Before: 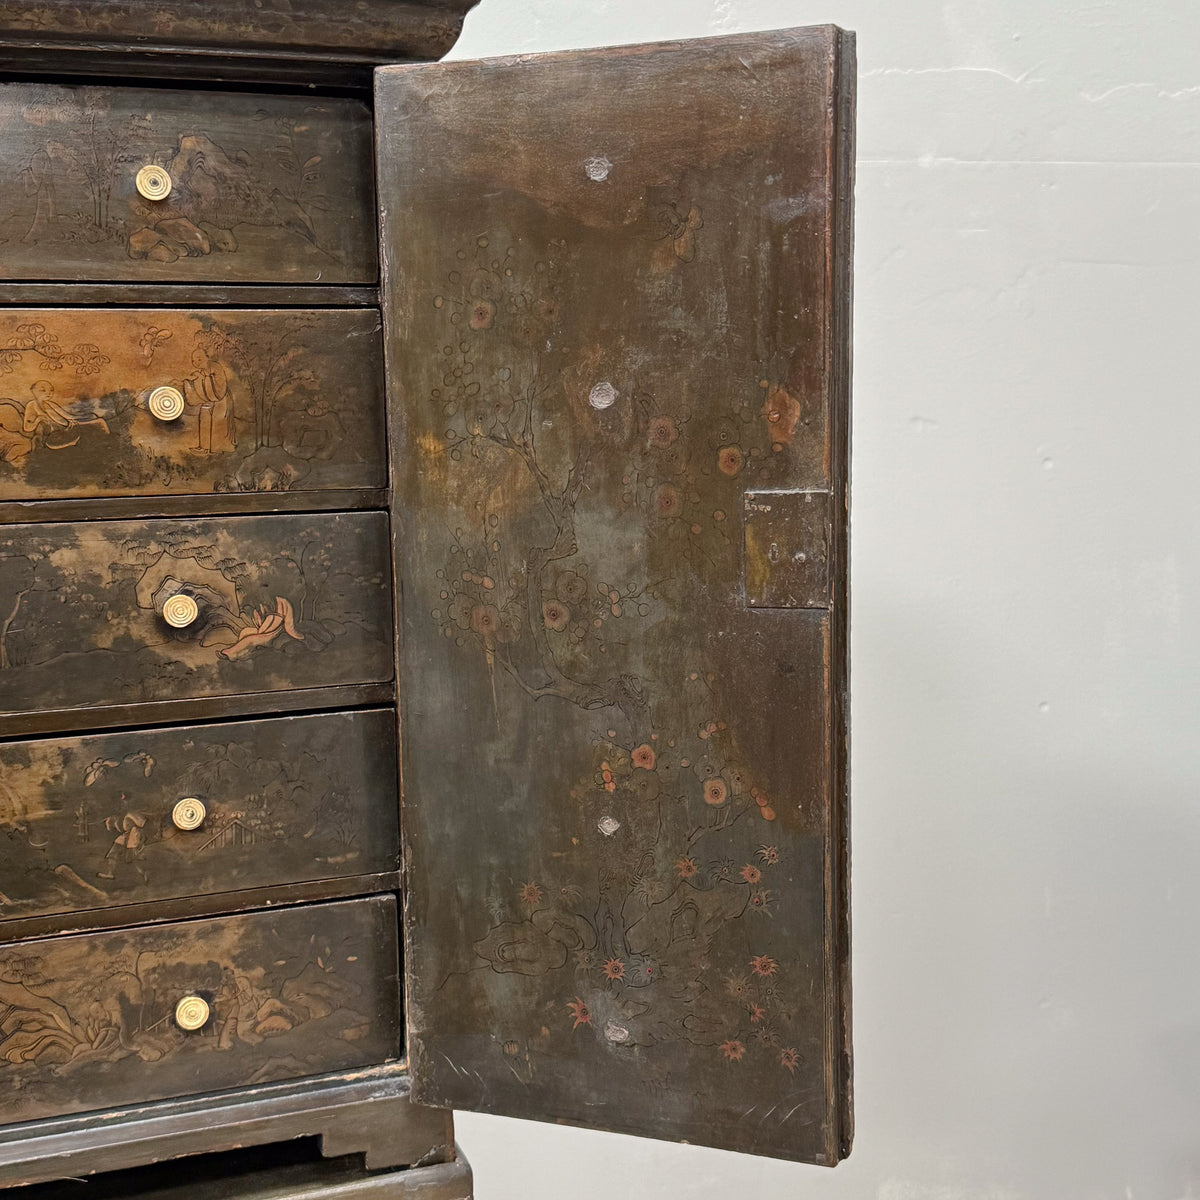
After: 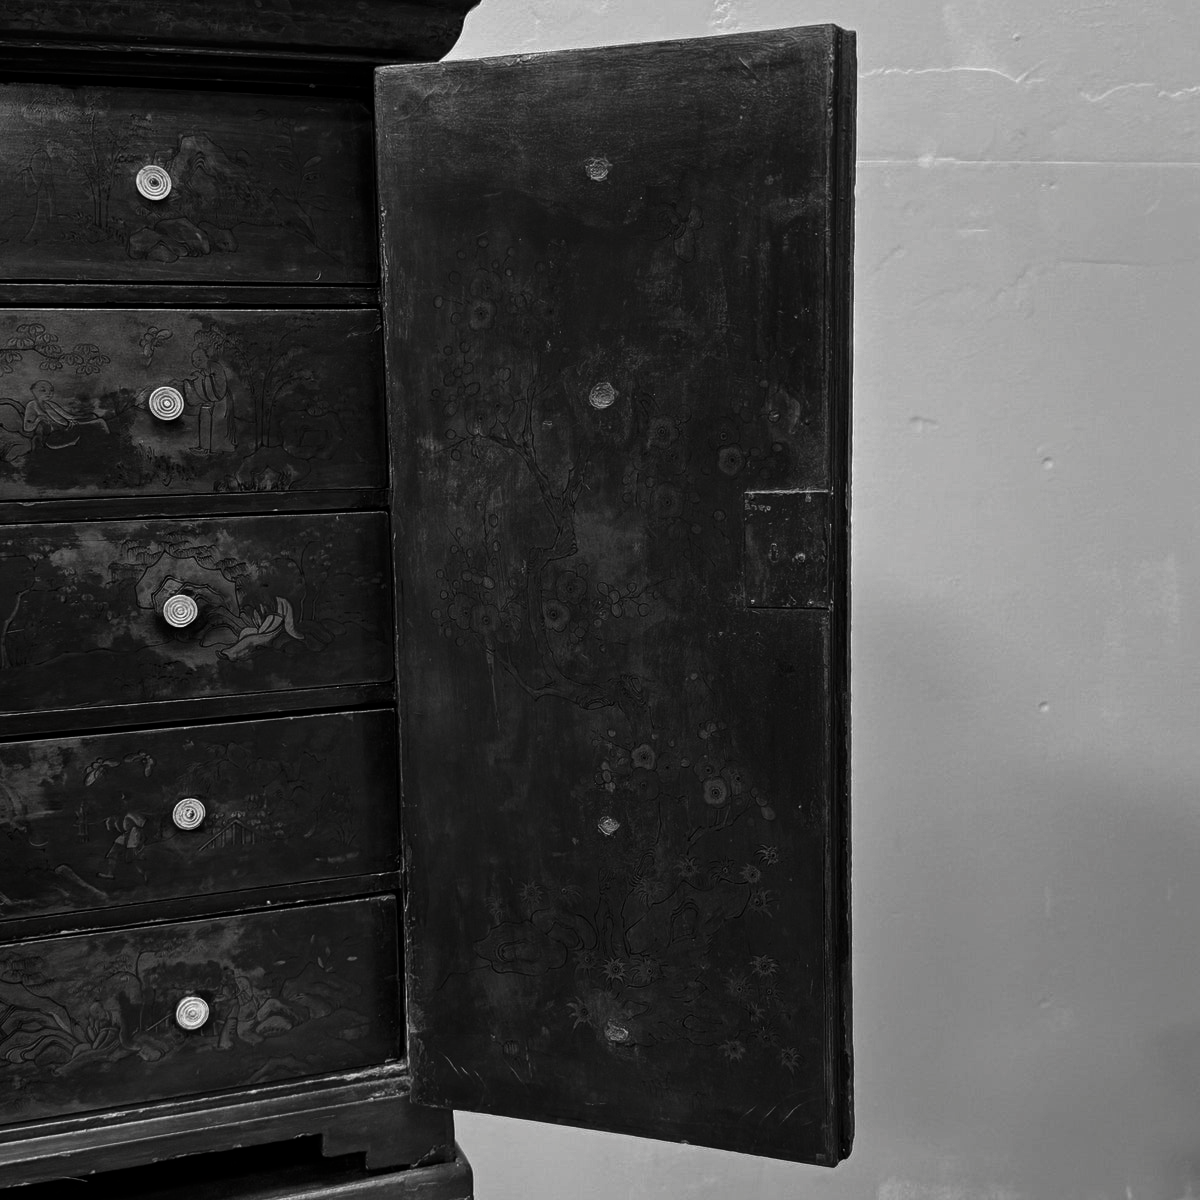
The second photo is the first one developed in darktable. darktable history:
contrast brightness saturation: contrast -0.036, brightness -0.58, saturation -0.982
